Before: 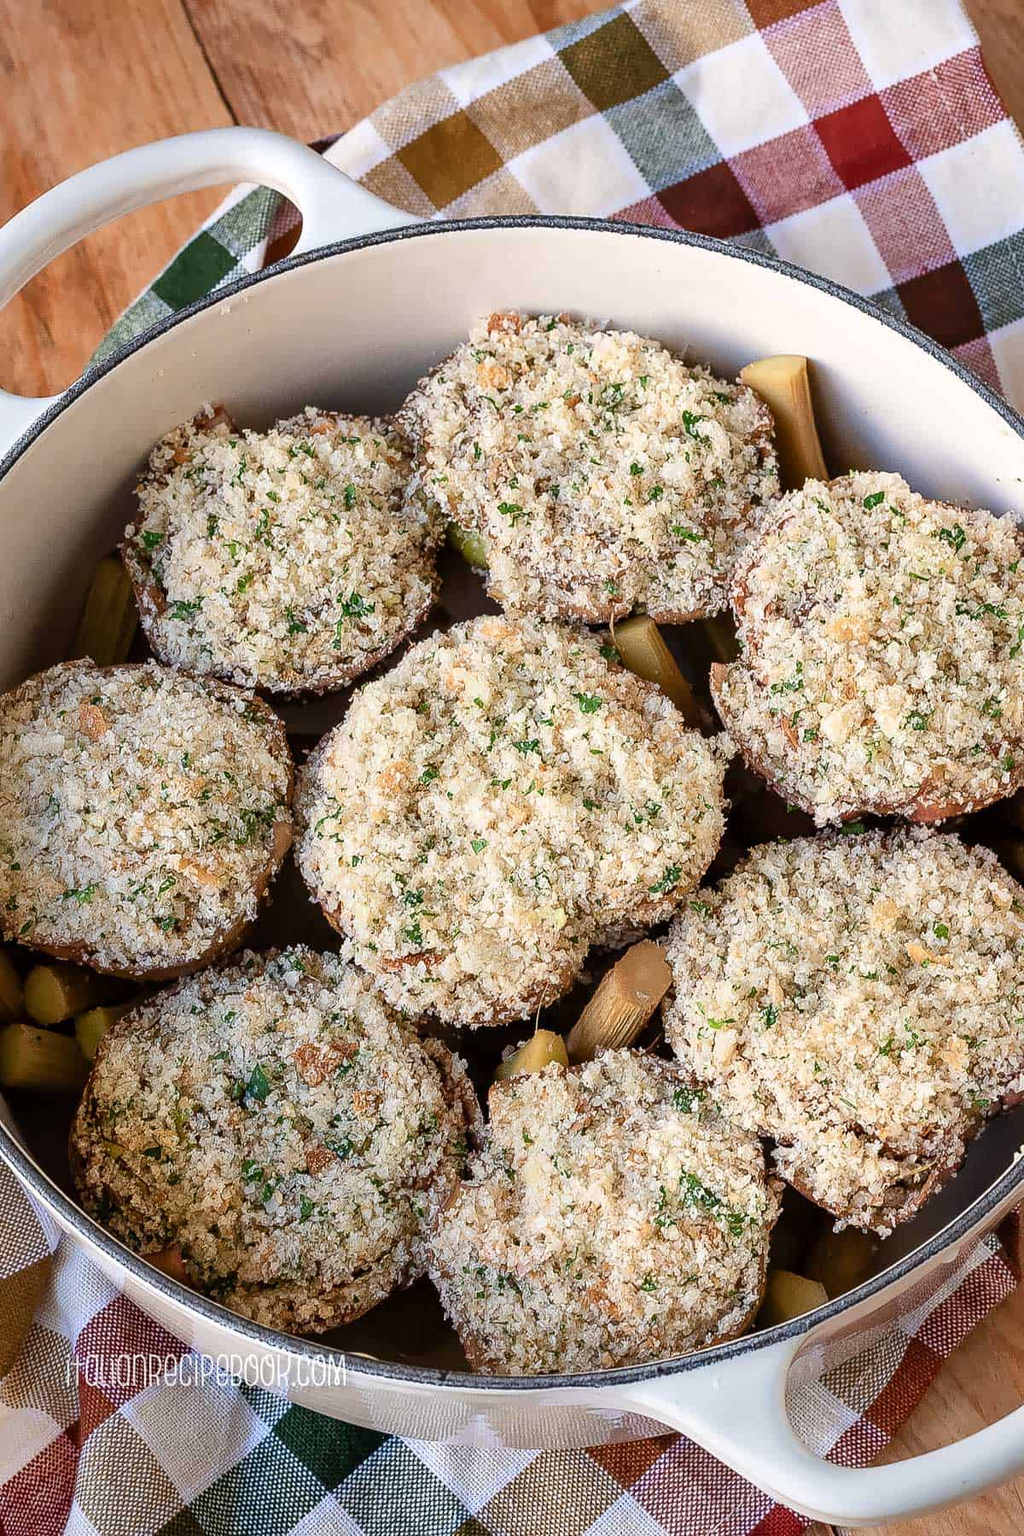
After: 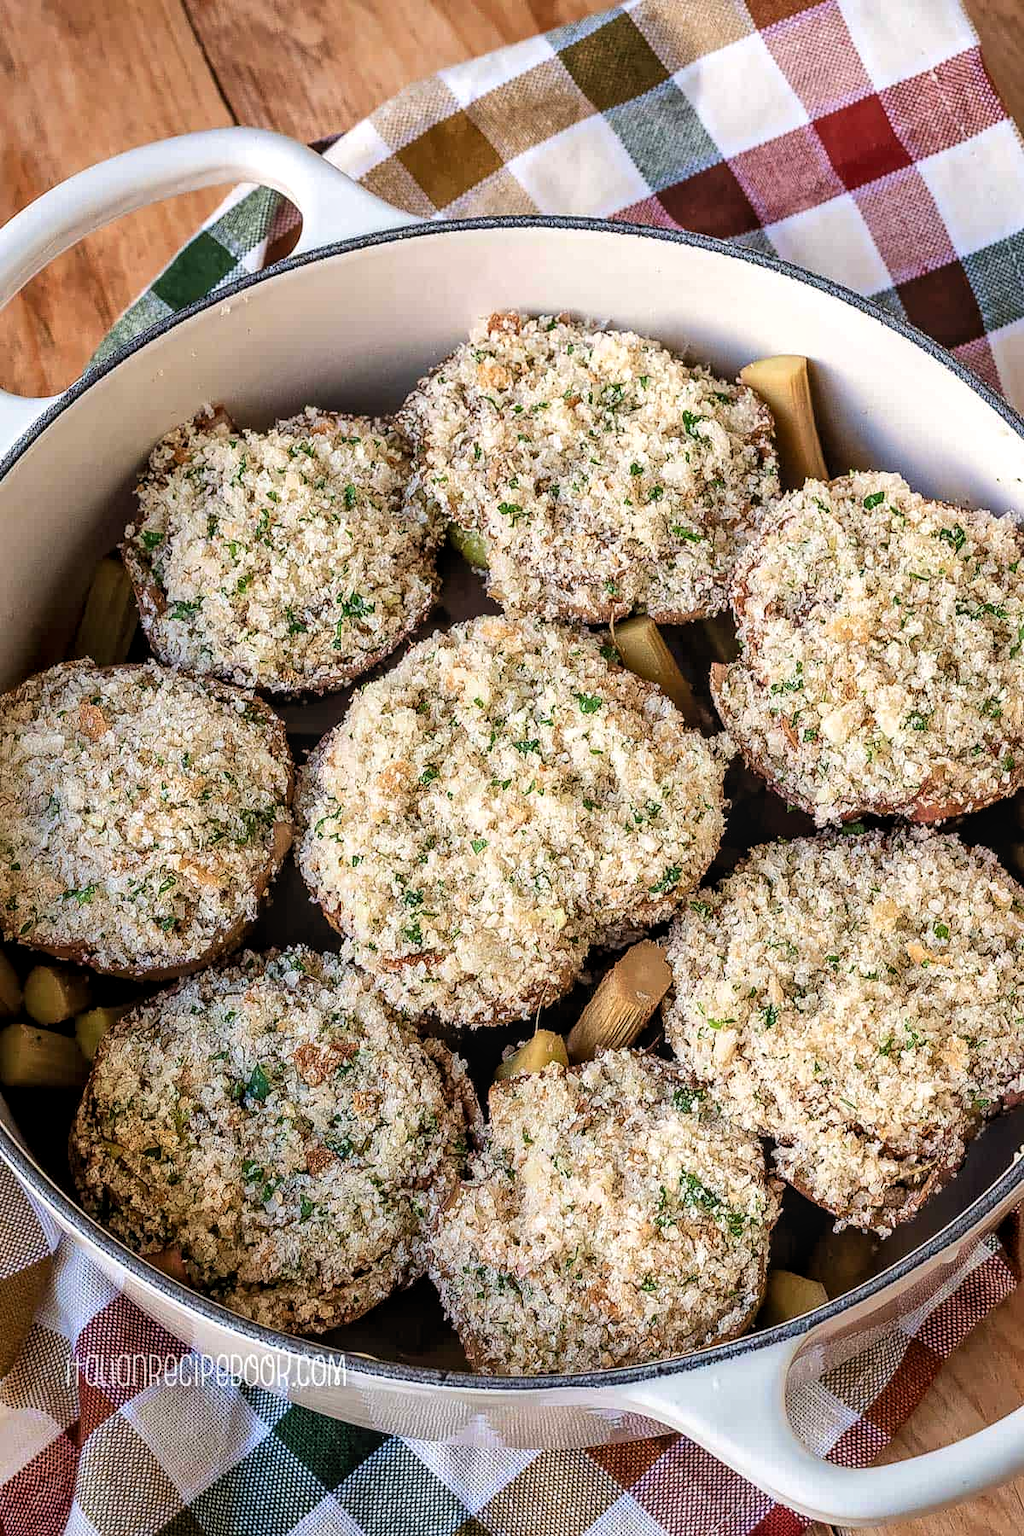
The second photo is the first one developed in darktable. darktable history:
local contrast: on, module defaults
levels: levels [0.026, 0.507, 0.987]
velvia: strength 15.63%
